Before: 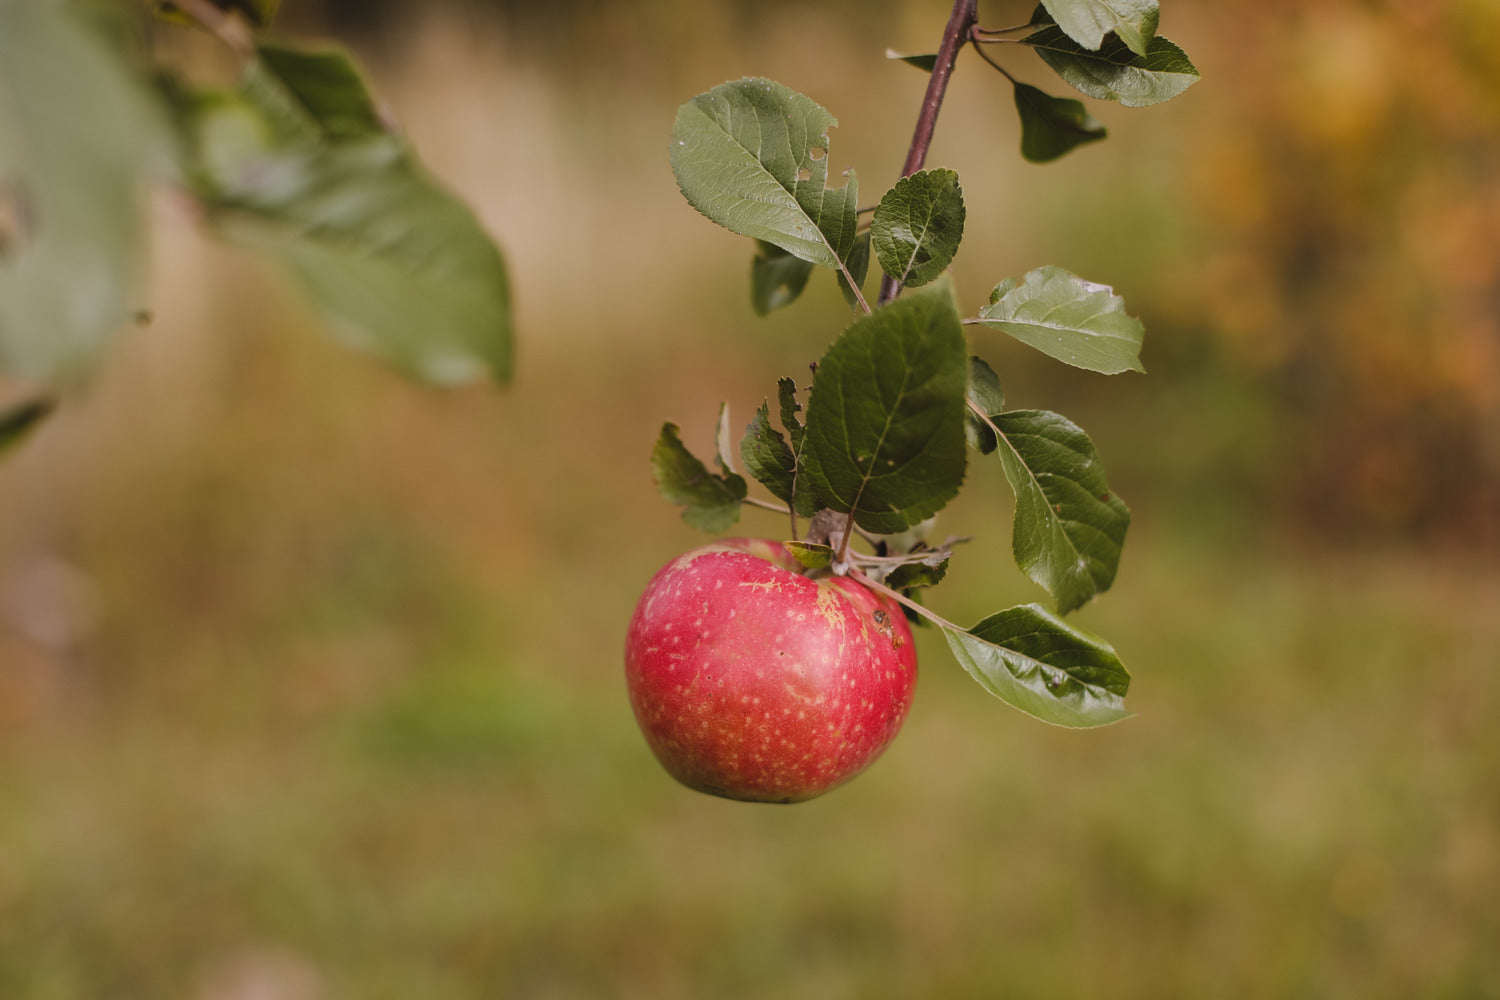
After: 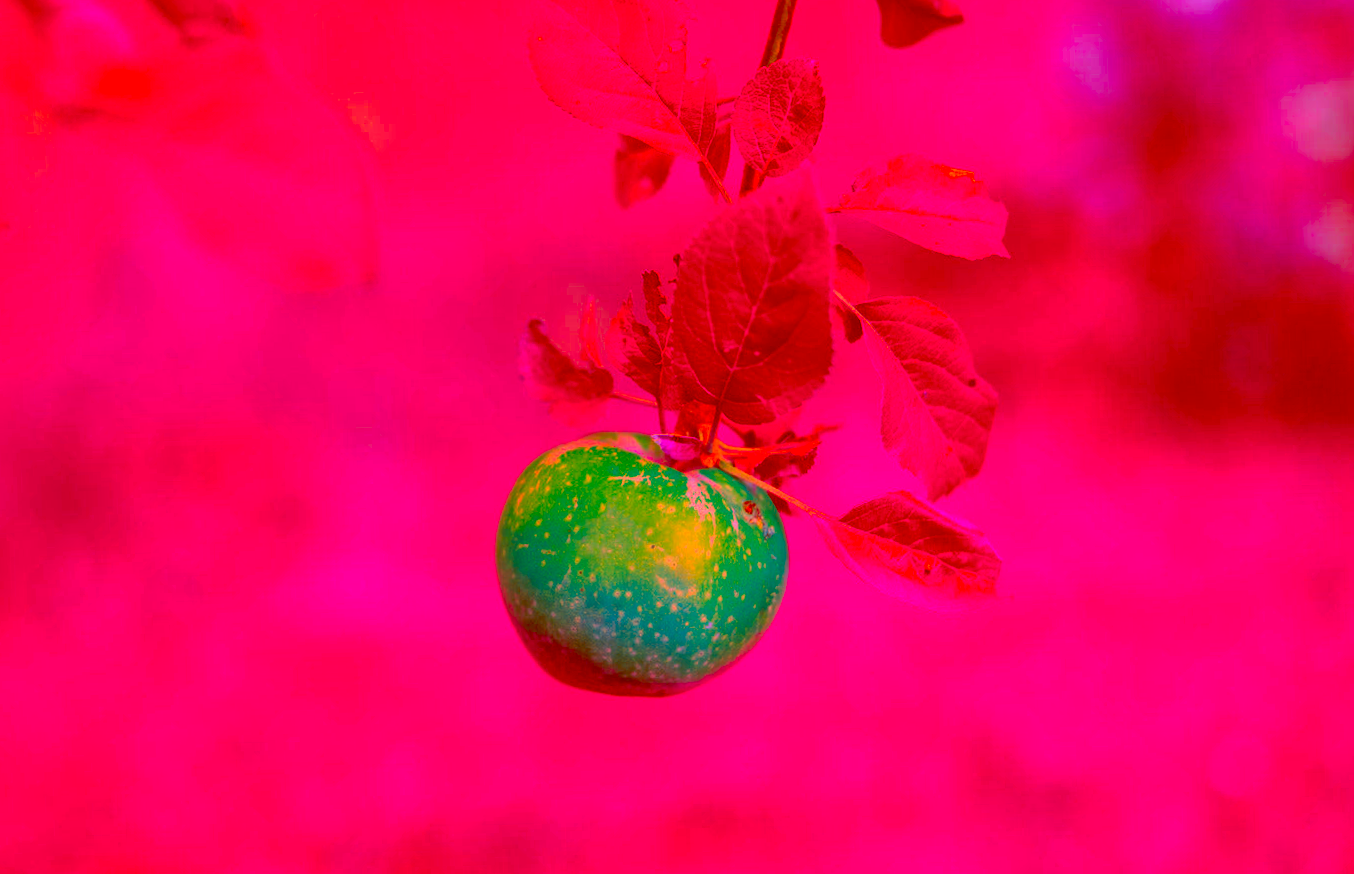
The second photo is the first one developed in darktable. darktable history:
rotate and perspective: rotation -1.42°, crop left 0.016, crop right 0.984, crop top 0.035, crop bottom 0.965
local contrast: detail 110%
crop and rotate: left 8.262%, top 9.226%
color correction: highlights a* -39.68, highlights b* -40, shadows a* -40, shadows b* -40, saturation -3
